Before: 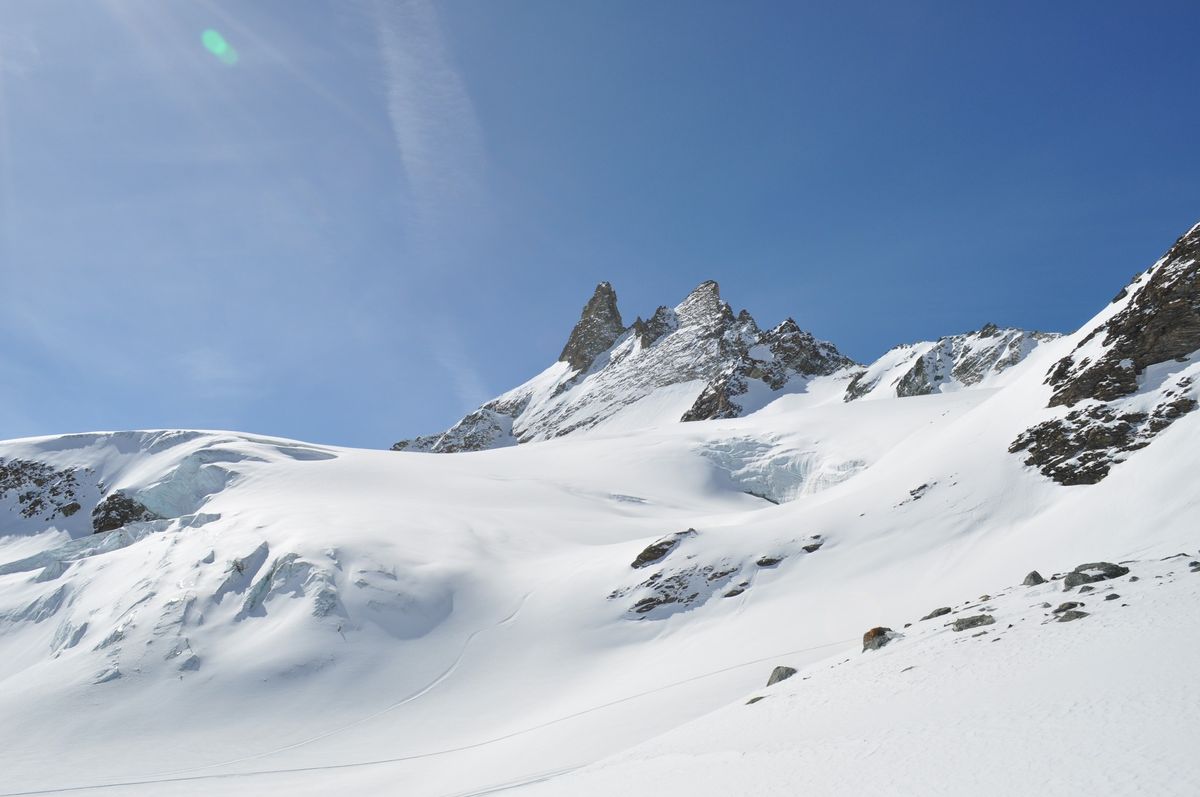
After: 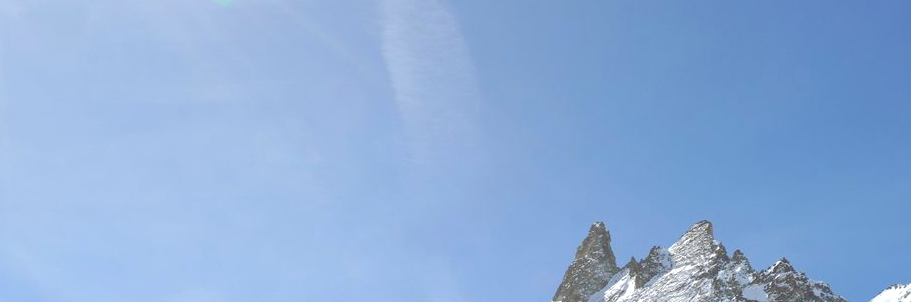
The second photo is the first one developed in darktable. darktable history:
crop: left 0.574%, top 7.629%, right 23.468%, bottom 54.423%
tone curve: curves: ch0 [(0, 0) (0.003, 0.264) (0.011, 0.264) (0.025, 0.265) (0.044, 0.269) (0.069, 0.273) (0.1, 0.28) (0.136, 0.292) (0.177, 0.309) (0.224, 0.336) (0.277, 0.371) (0.335, 0.412) (0.399, 0.469) (0.468, 0.533) (0.543, 0.595) (0.623, 0.66) (0.709, 0.73) (0.801, 0.8) (0.898, 0.854) (1, 1)], color space Lab, independent channels, preserve colors none
tone equalizer: -8 EV -0.408 EV, -7 EV -0.379 EV, -6 EV -0.356 EV, -5 EV -0.187 EV, -3 EV 0.235 EV, -2 EV 0.308 EV, -1 EV 0.408 EV, +0 EV 0.397 EV
